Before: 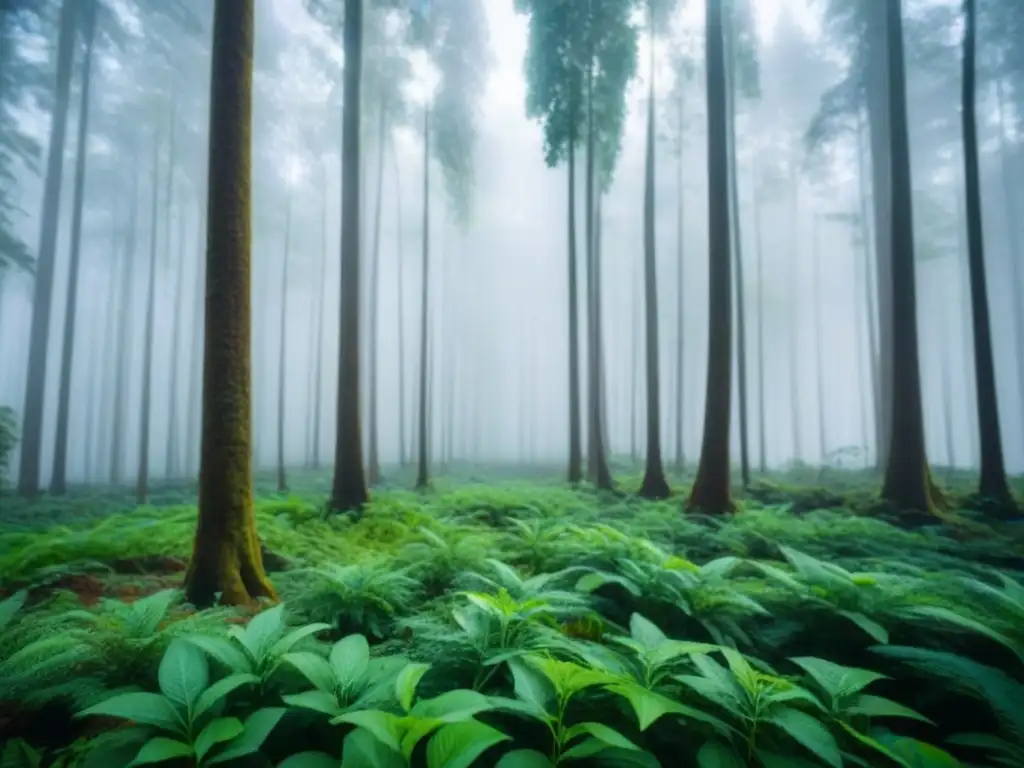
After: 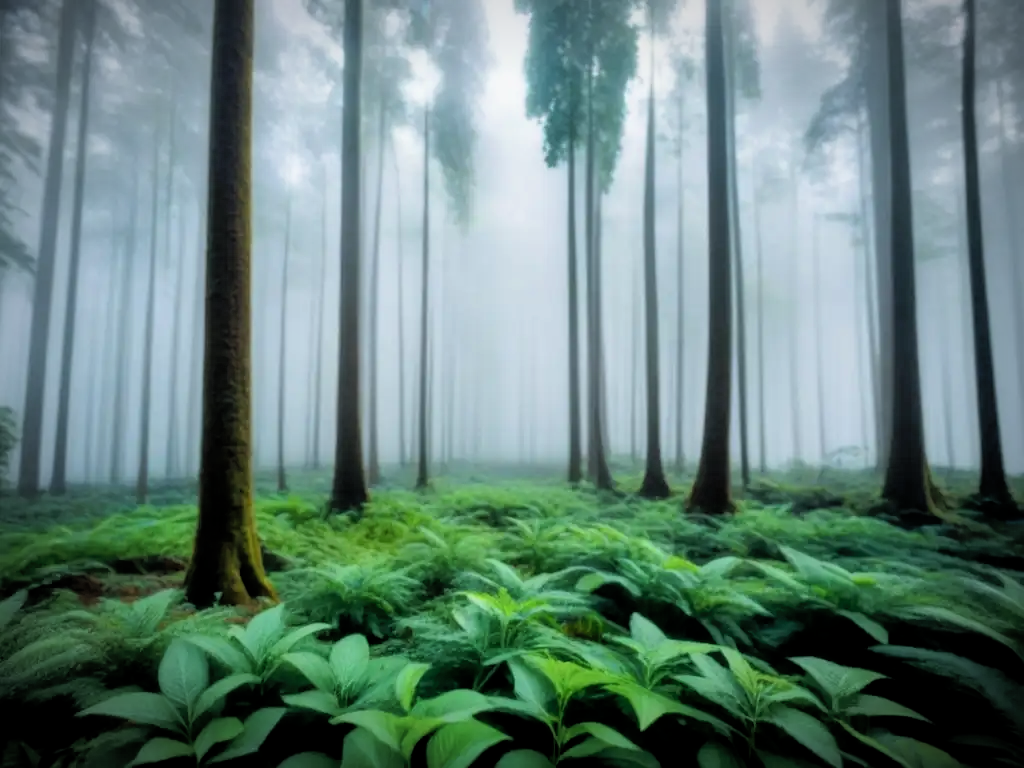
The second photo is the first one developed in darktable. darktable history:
vignetting: automatic ratio true
filmic rgb: middle gray luminance 8.89%, black relative exposure -6.31 EV, white relative exposure 2.7 EV, target black luminance 0%, hardness 4.76, latitude 74.23%, contrast 1.33, shadows ↔ highlights balance 10.09%
shadows and highlights: on, module defaults
